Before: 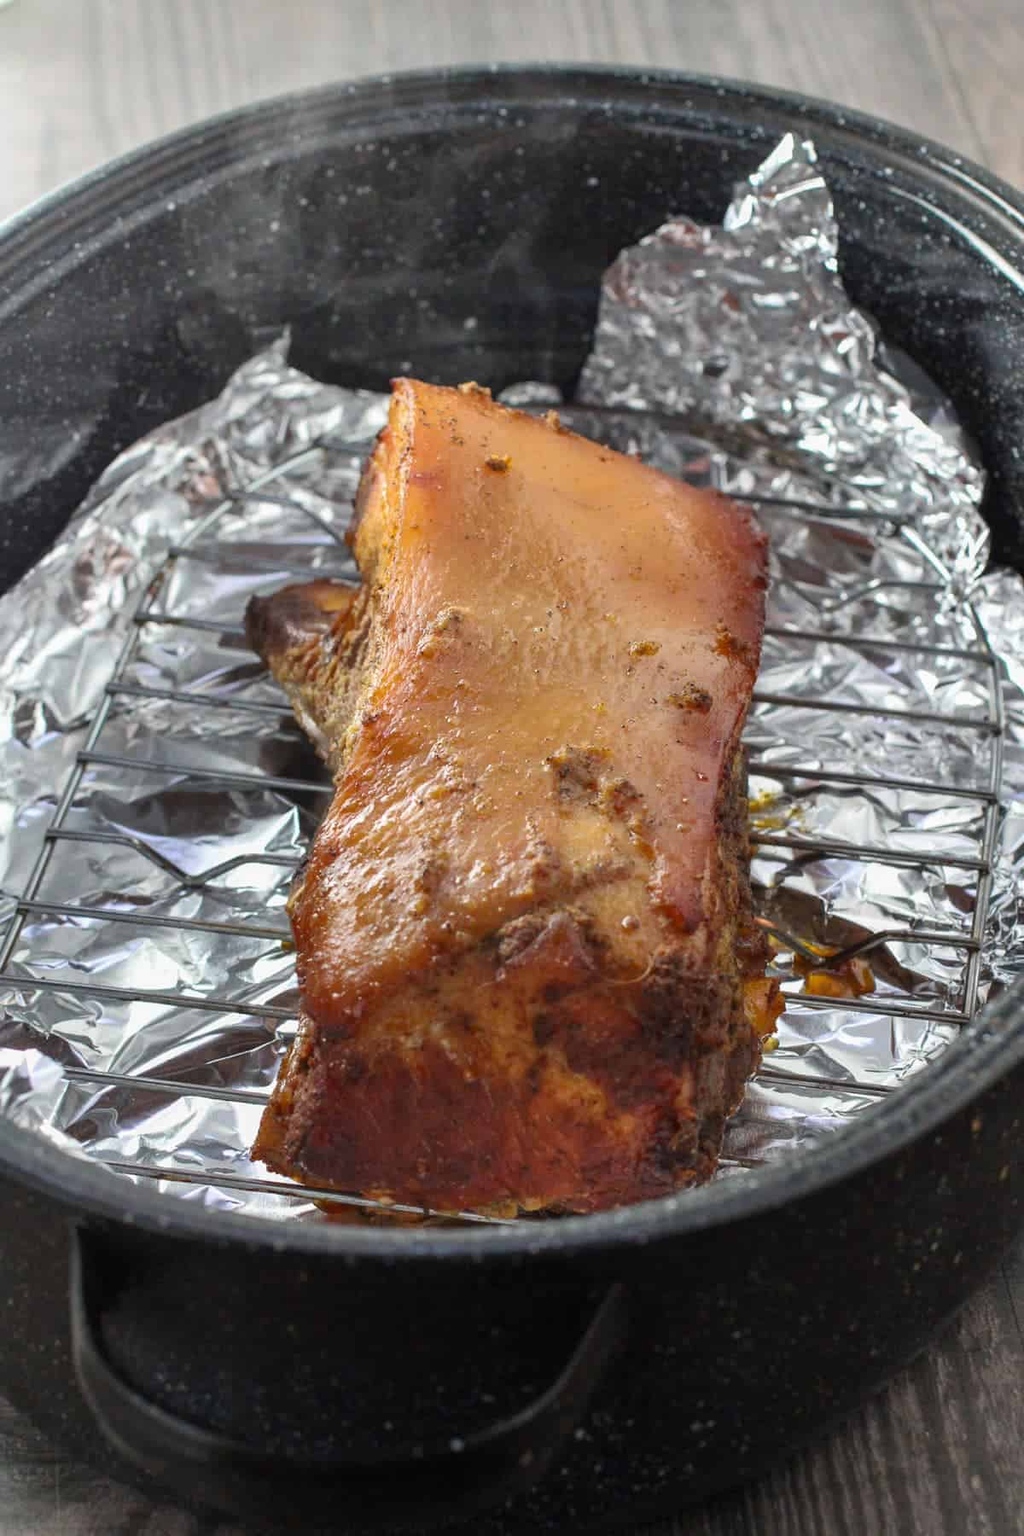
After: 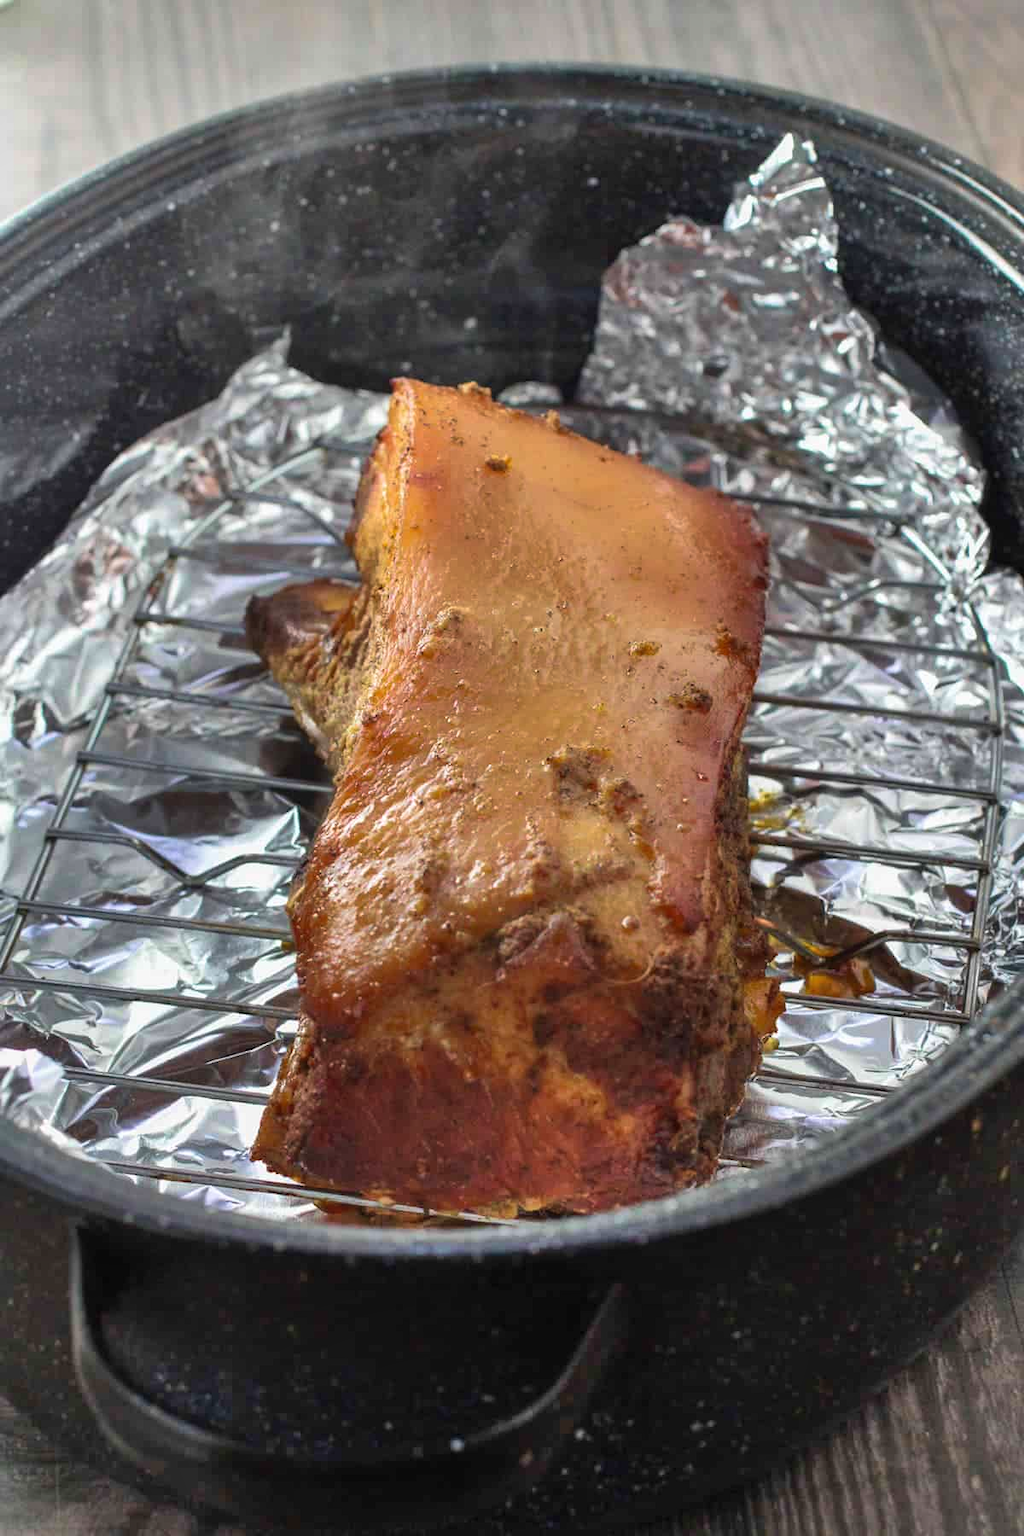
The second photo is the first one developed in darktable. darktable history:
base curve: curves: ch0 [(0, 0) (0.303, 0.277) (1, 1)], preserve colors none
velvia: on, module defaults
shadows and highlights: low approximation 0.01, soften with gaussian
